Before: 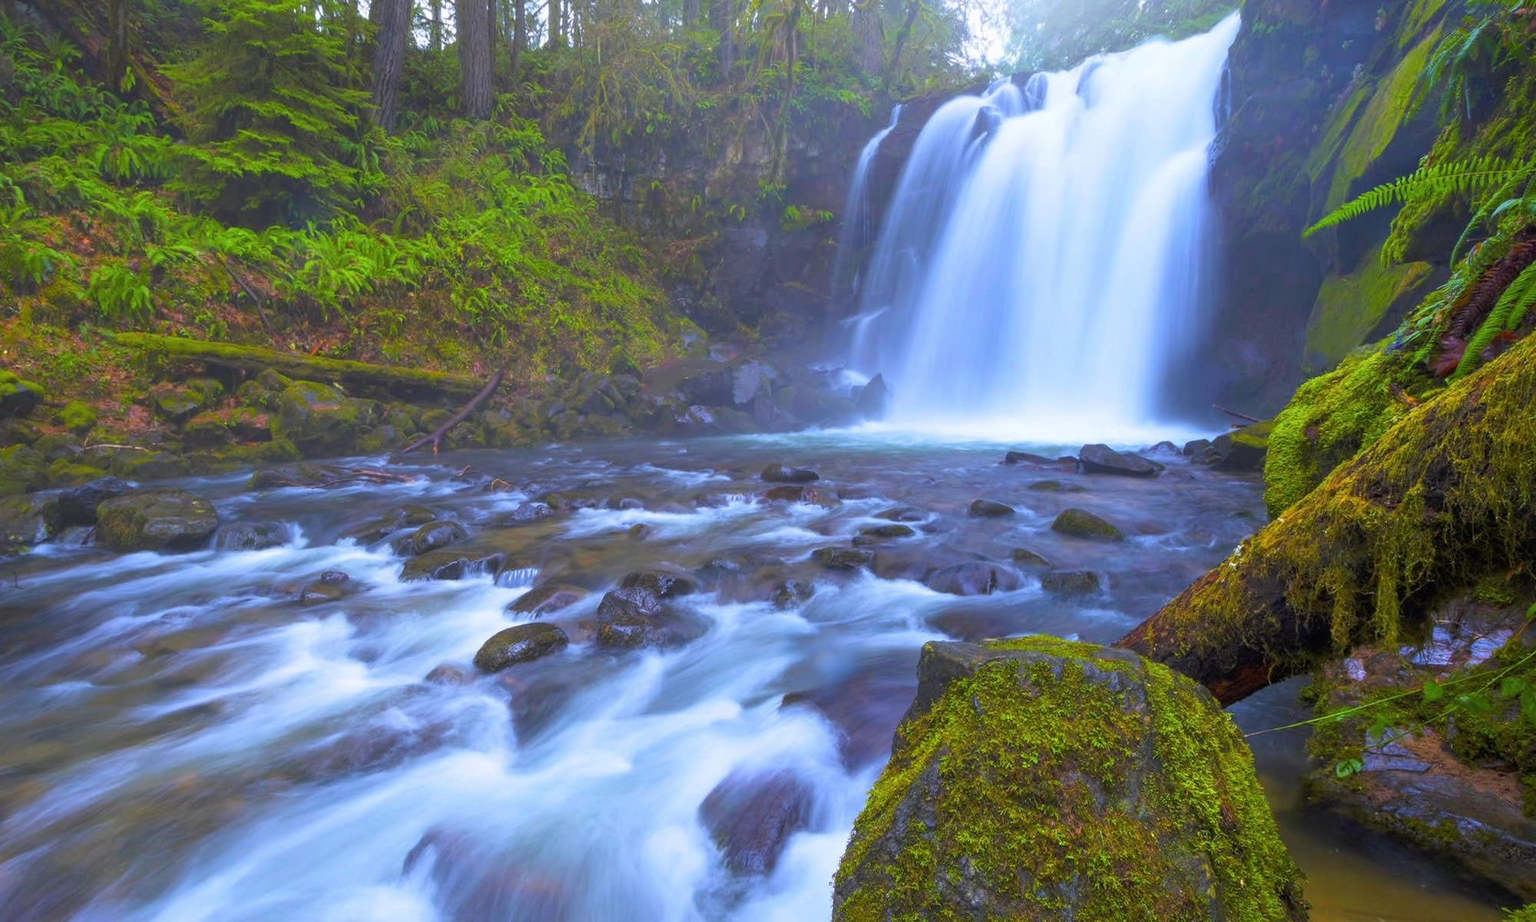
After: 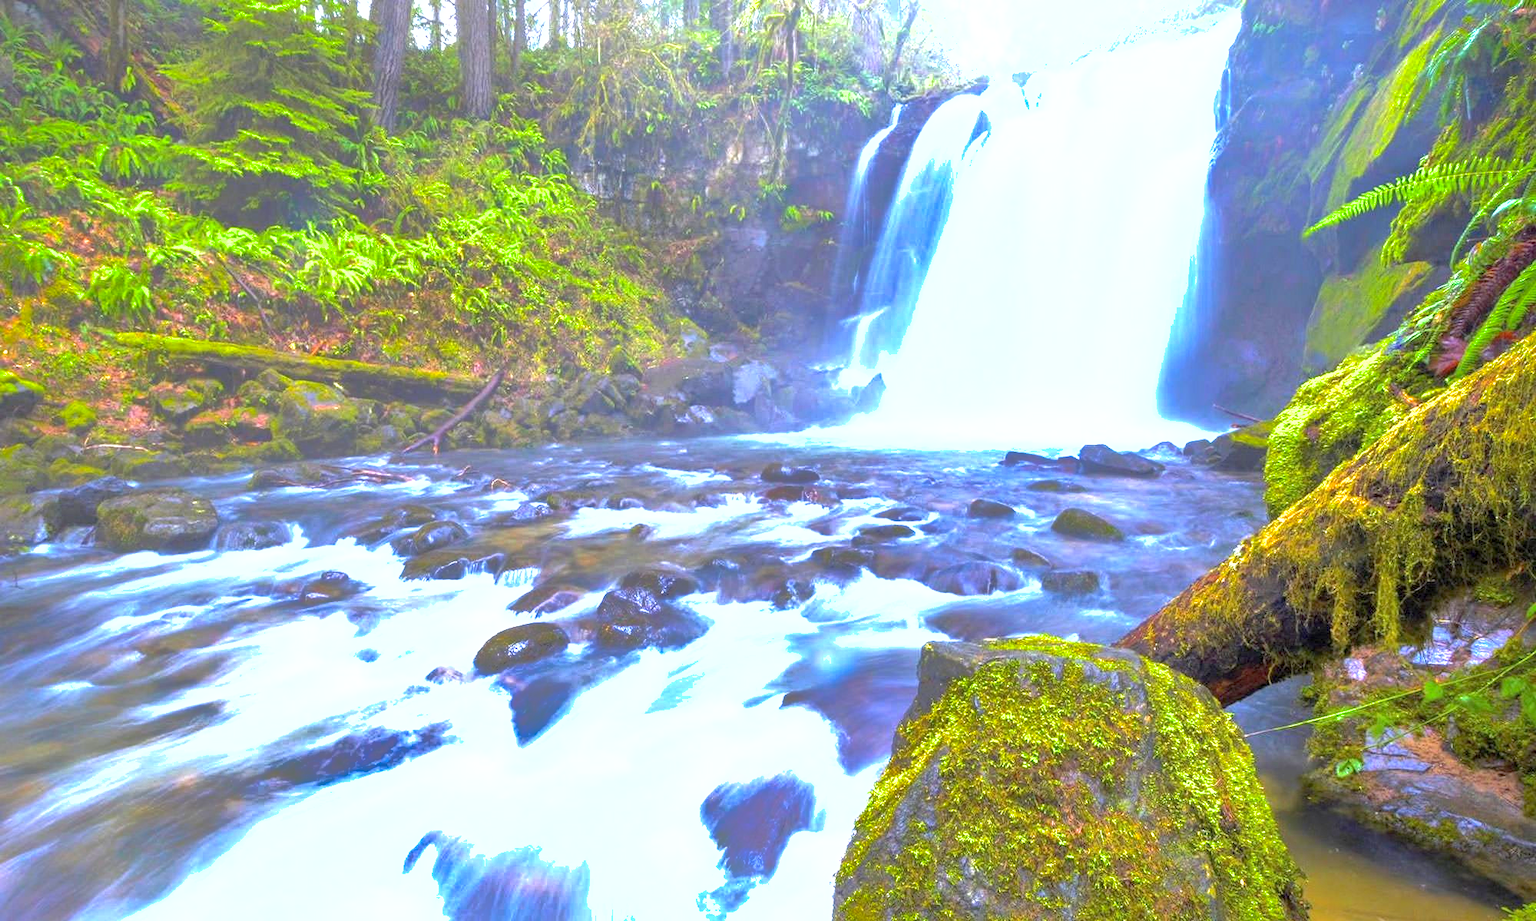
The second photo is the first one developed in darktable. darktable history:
shadows and highlights: shadows 40.27, highlights -59.94
exposure: black level correction 0.001, exposure 1.817 EV, compensate highlight preservation false
color correction: highlights b* 0.063
